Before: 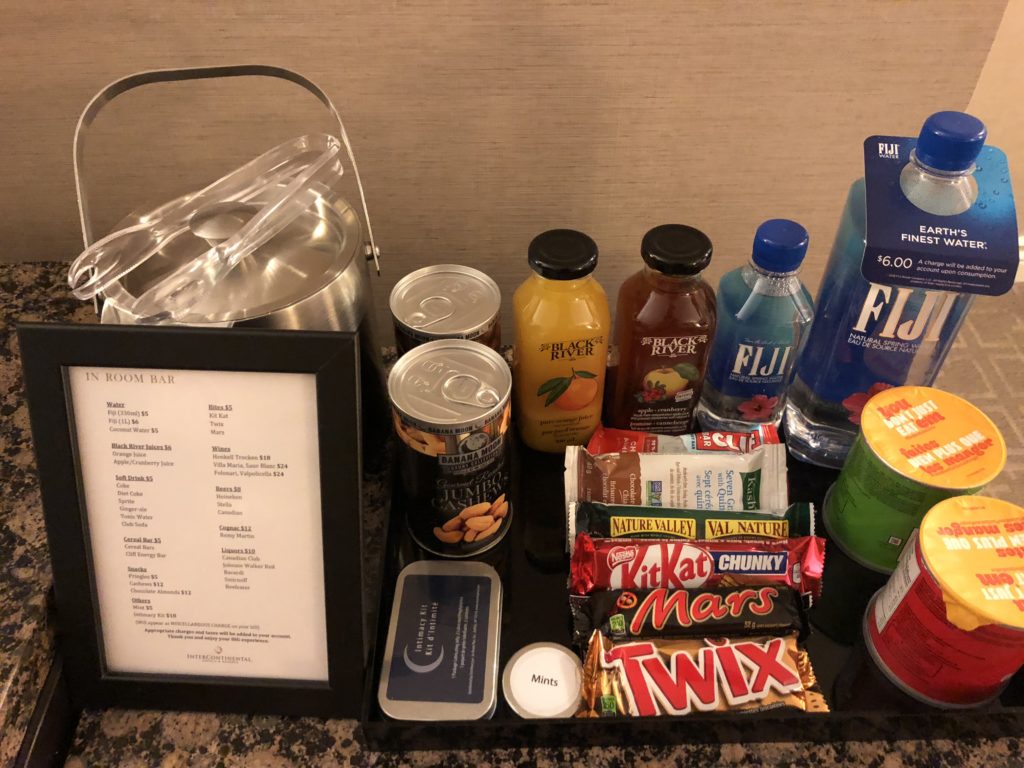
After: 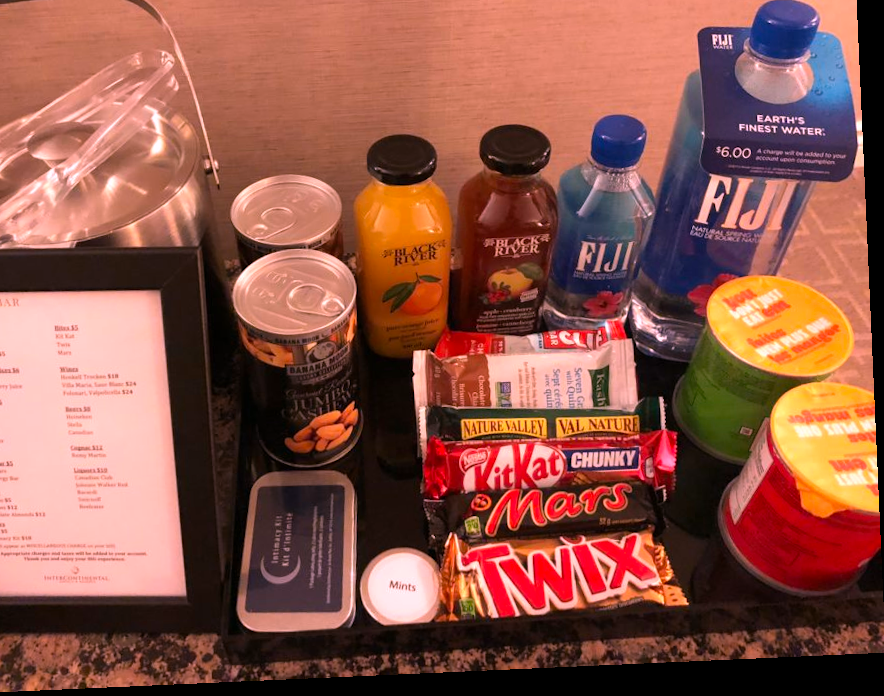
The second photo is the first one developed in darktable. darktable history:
rotate and perspective: rotation -2.56°, automatic cropping off
white balance: red 1.188, blue 1.11
crop: left 16.315%, top 14.246%
